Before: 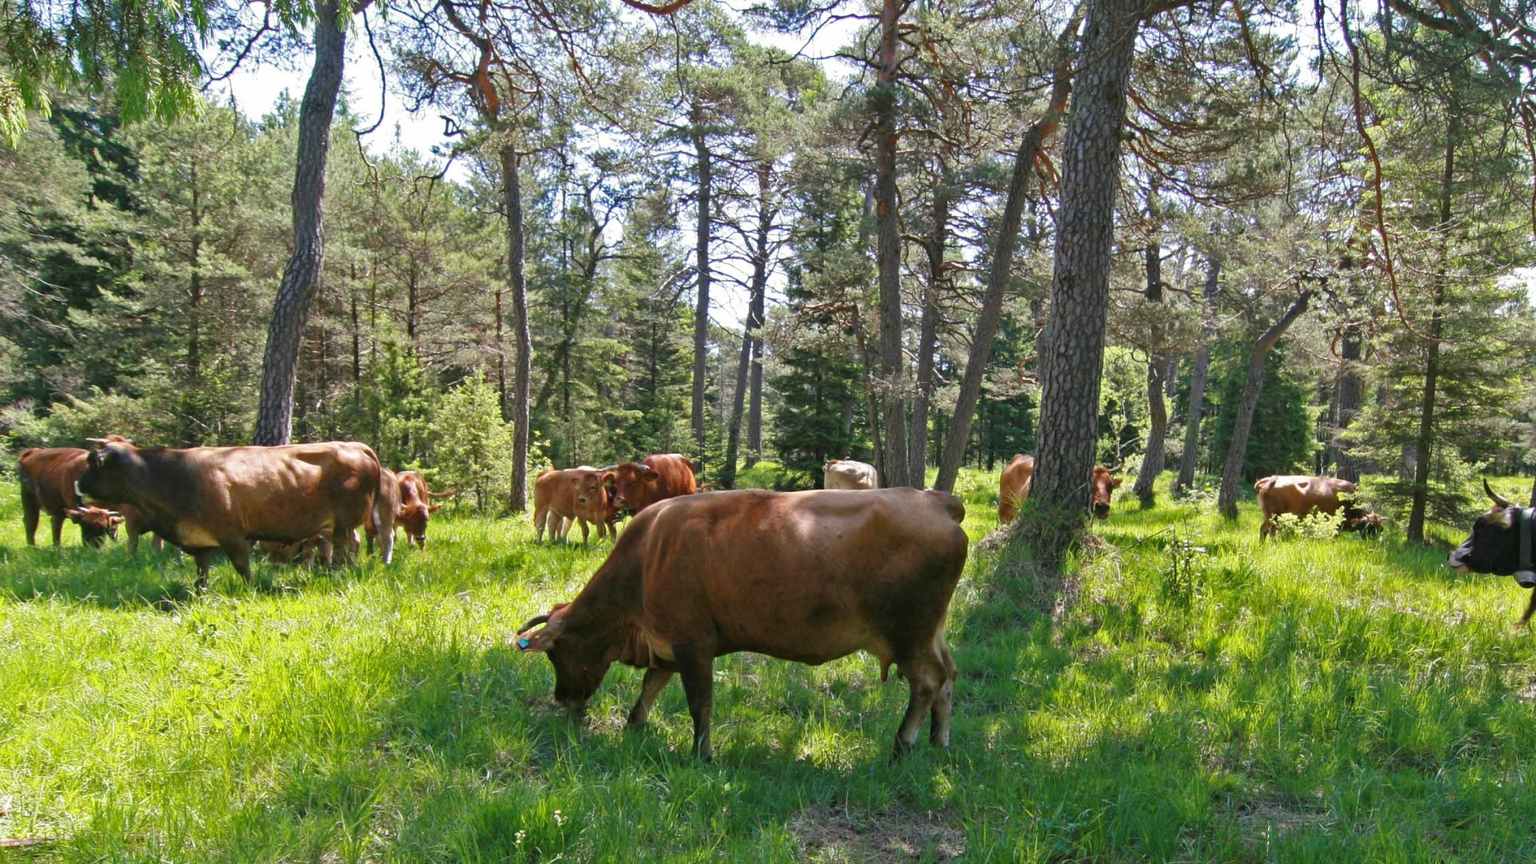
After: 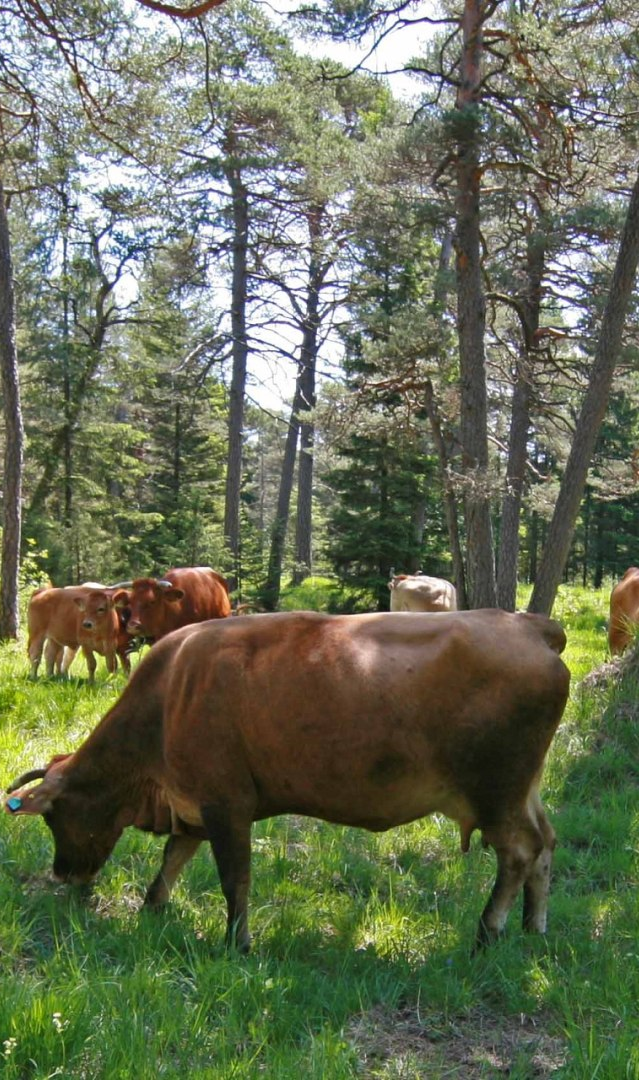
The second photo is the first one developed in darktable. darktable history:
crop: left 33.36%, right 33.345%
